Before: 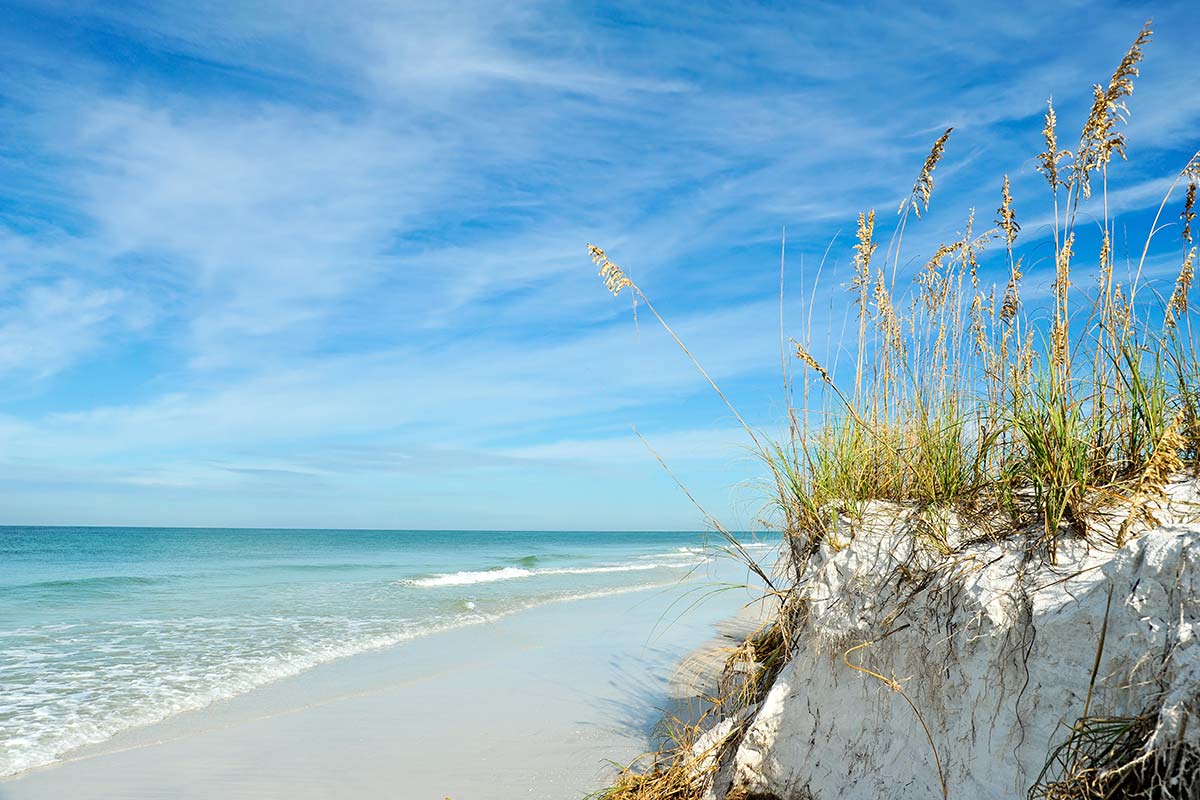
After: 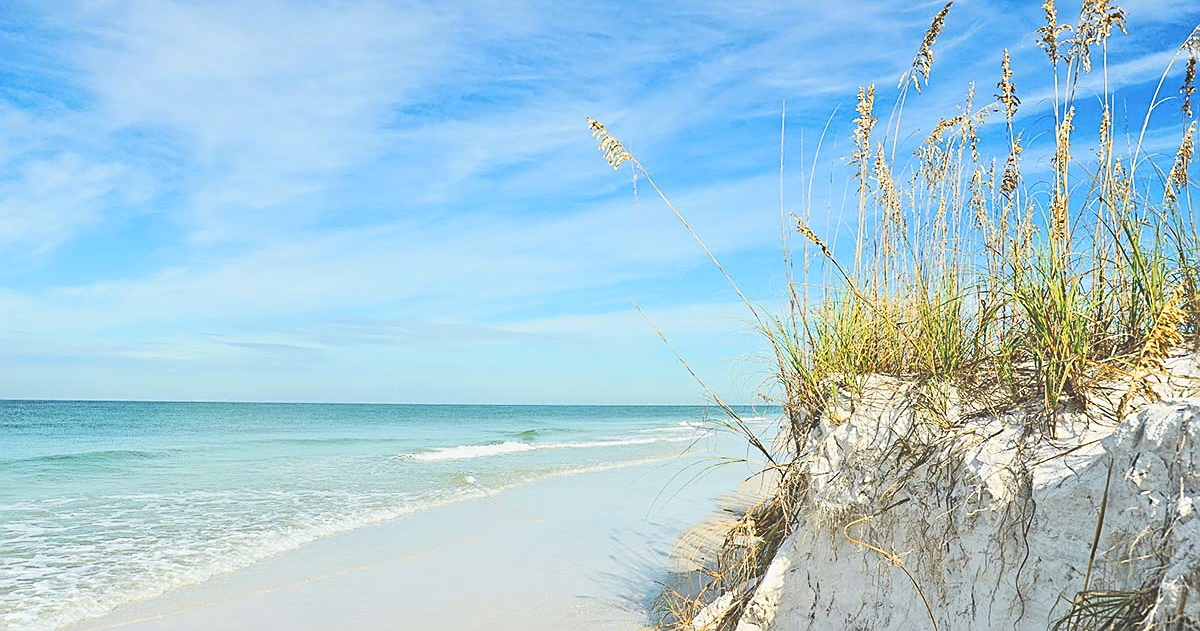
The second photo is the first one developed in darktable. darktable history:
exposure: black level correction -0.015, compensate highlight preservation false
sharpen: on, module defaults
tone equalizer: -7 EV 0.149 EV, -6 EV 0.622 EV, -5 EV 1.16 EV, -4 EV 1.35 EV, -3 EV 1.18 EV, -2 EV 0.6 EV, -1 EV 0.166 EV
crop and rotate: top 15.75%, bottom 5.333%
tone curve: curves: ch0 [(0, 0.038) (0.193, 0.212) (0.461, 0.502) (0.634, 0.709) (0.852, 0.89) (1, 0.967)]; ch1 [(0, 0) (0.35, 0.356) (0.45, 0.453) (0.504, 0.503) (0.532, 0.524) (0.558, 0.555) (0.735, 0.762) (1, 1)]; ch2 [(0, 0) (0.281, 0.266) (0.456, 0.469) (0.5, 0.5) (0.533, 0.545) (0.606, 0.598) (0.646, 0.654) (1, 1)], color space Lab, independent channels, preserve colors none
